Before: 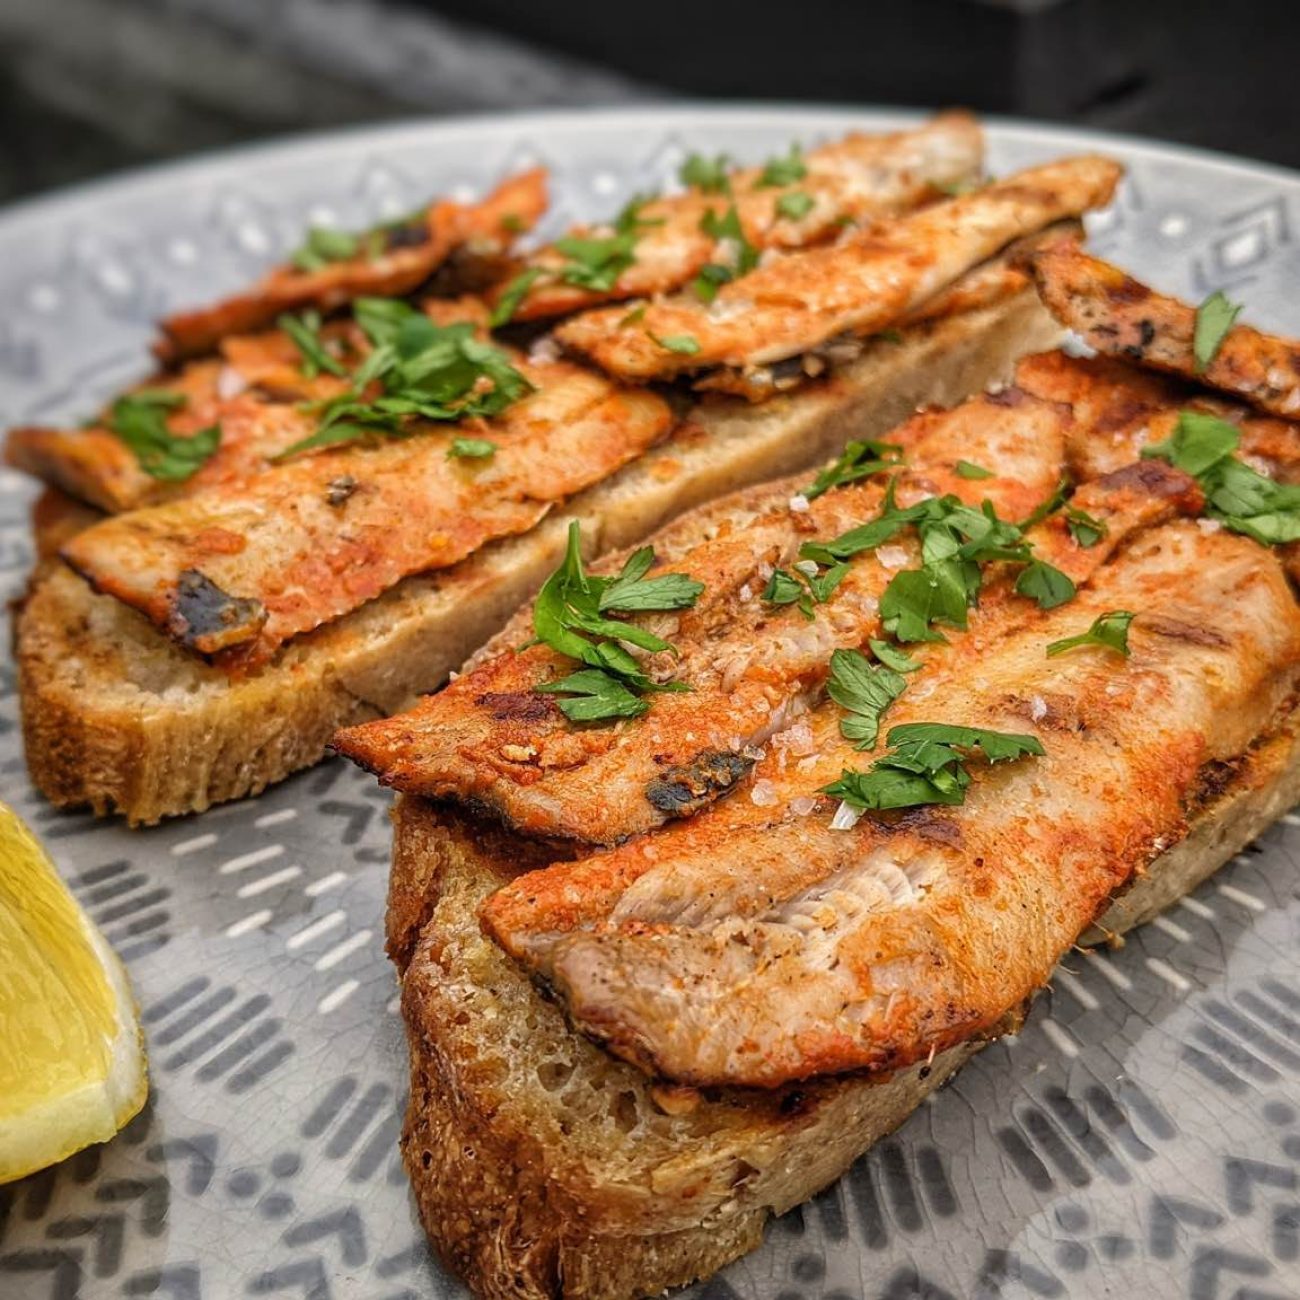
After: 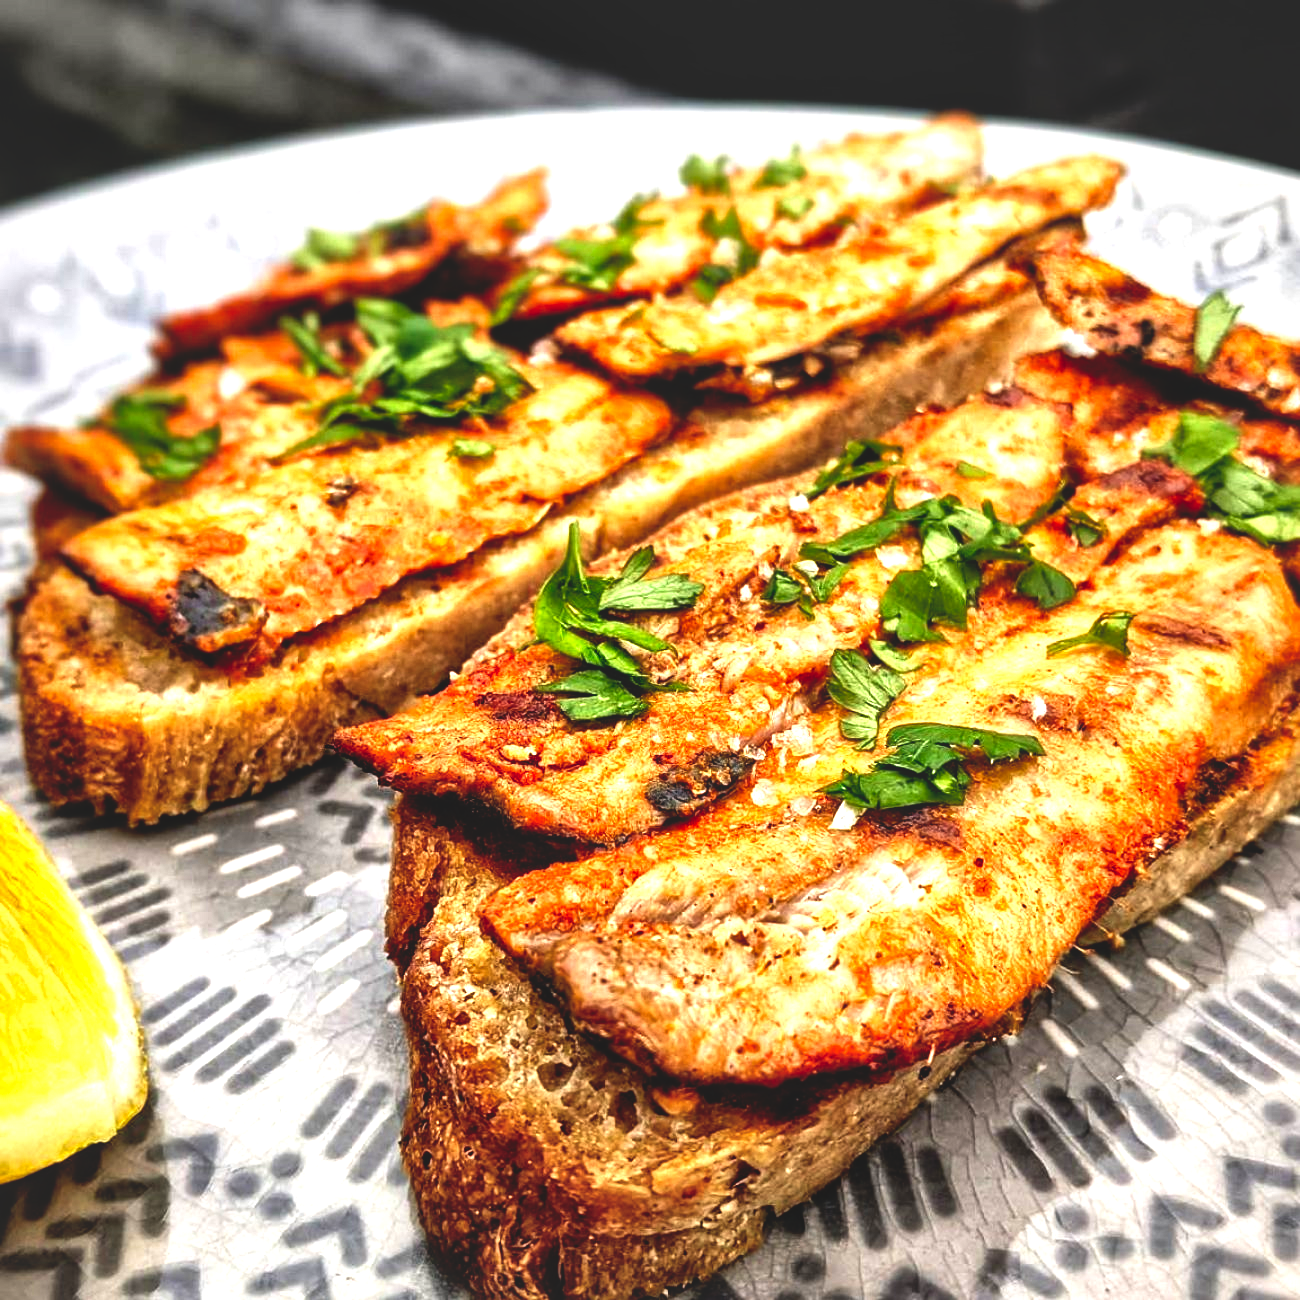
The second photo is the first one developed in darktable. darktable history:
local contrast: mode bilateral grid, contrast 25, coarseness 60, detail 151%, midtone range 0.2
exposure: black level correction -0.002, exposure 1.115 EV, compensate highlight preservation false
base curve: curves: ch0 [(0, 0.02) (0.083, 0.036) (1, 1)], preserve colors none
